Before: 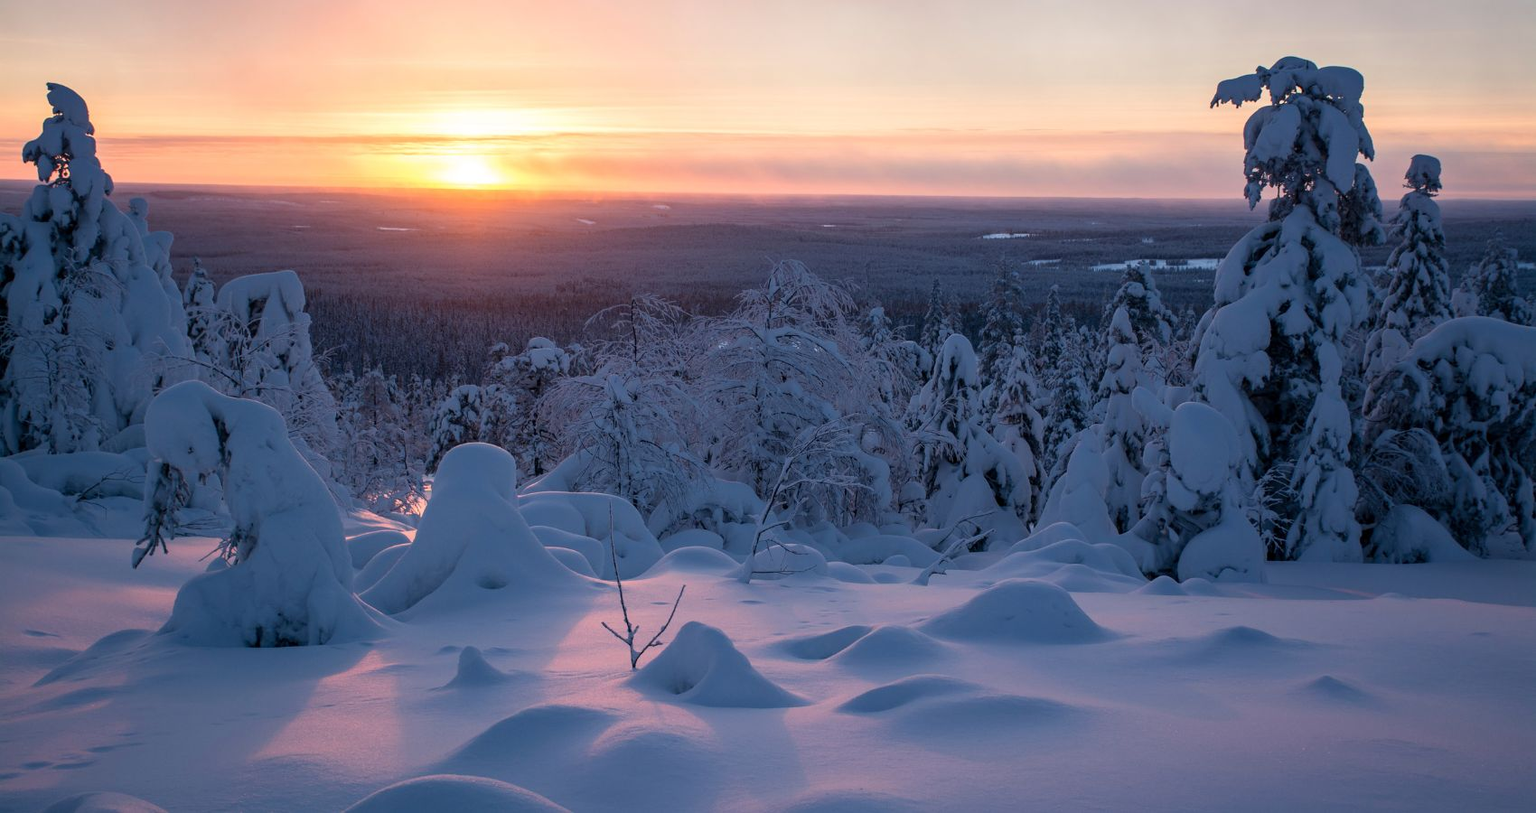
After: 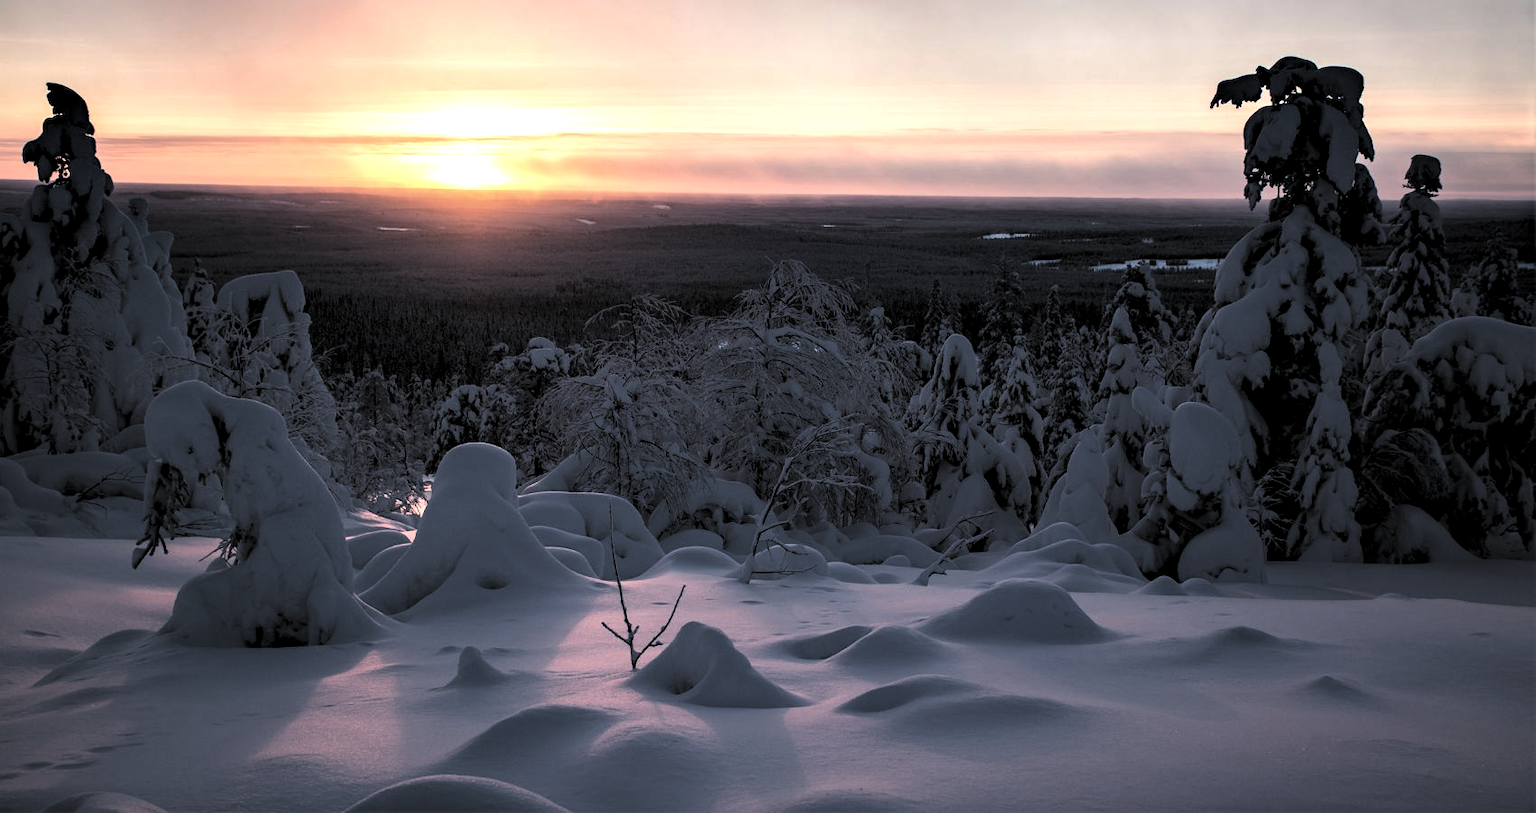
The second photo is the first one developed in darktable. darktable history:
levels: gray 50.82%, levels [0.514, 0.759, 1]
exposure: black level correction -0.087, compensate exposure bias true, compensate highlight preservation false
base curve: curves: ch0 [(0, 0.024) (0.055, 0.065) (0.121, 0.166) (0.236, 0.319) (0.693, 0.726) (1, 1)], fusion 1
